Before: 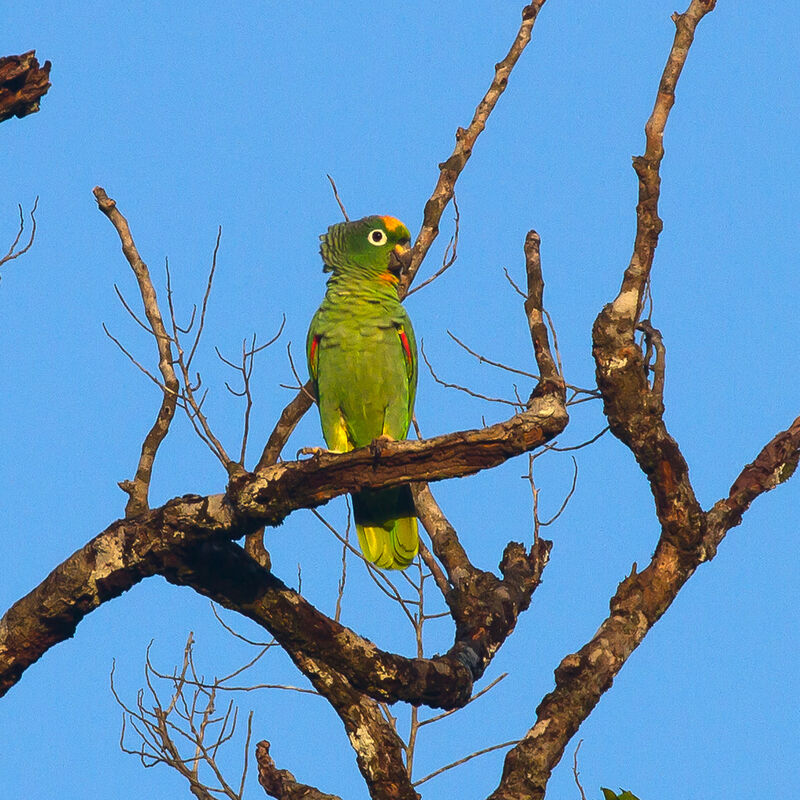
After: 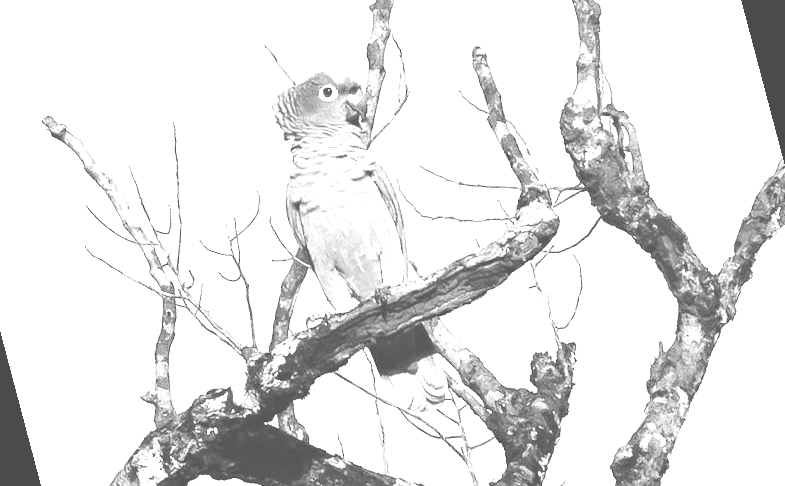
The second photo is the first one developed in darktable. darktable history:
rotate and perspective: rotation -14.8°, crop left 0.1, crop right 0.903, crop top 0.25, crop bottom 0.748
monochrome: on, module defaults
colorize: hue 34.49°, saturation 35.33%, source mix 100%, lightness 55%, version 1
base curve: curves: ch0 [(0, 0) (0.028, 0.03) (0.121, 0.232) (0.46, 0.748) (0.859, 0.968) (1, 1)], preserve colors none
